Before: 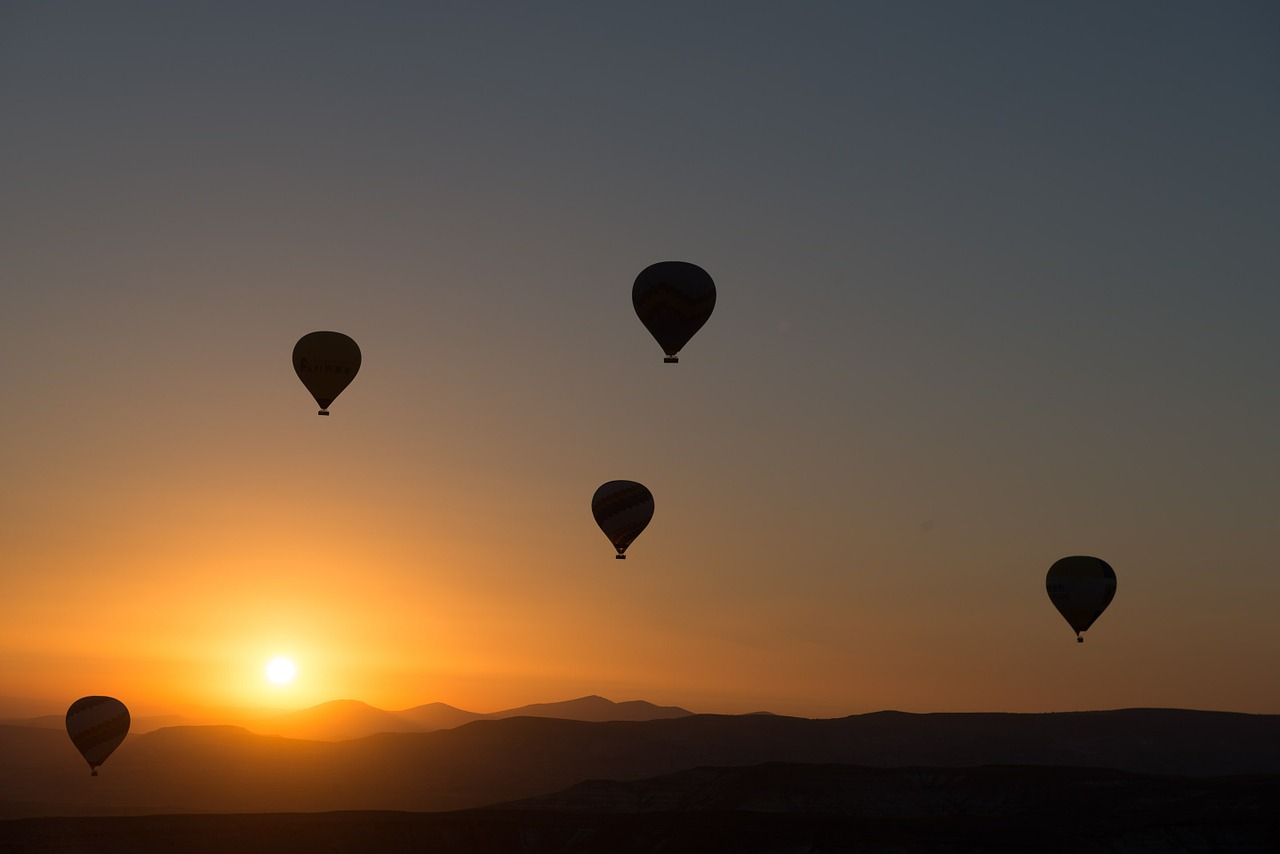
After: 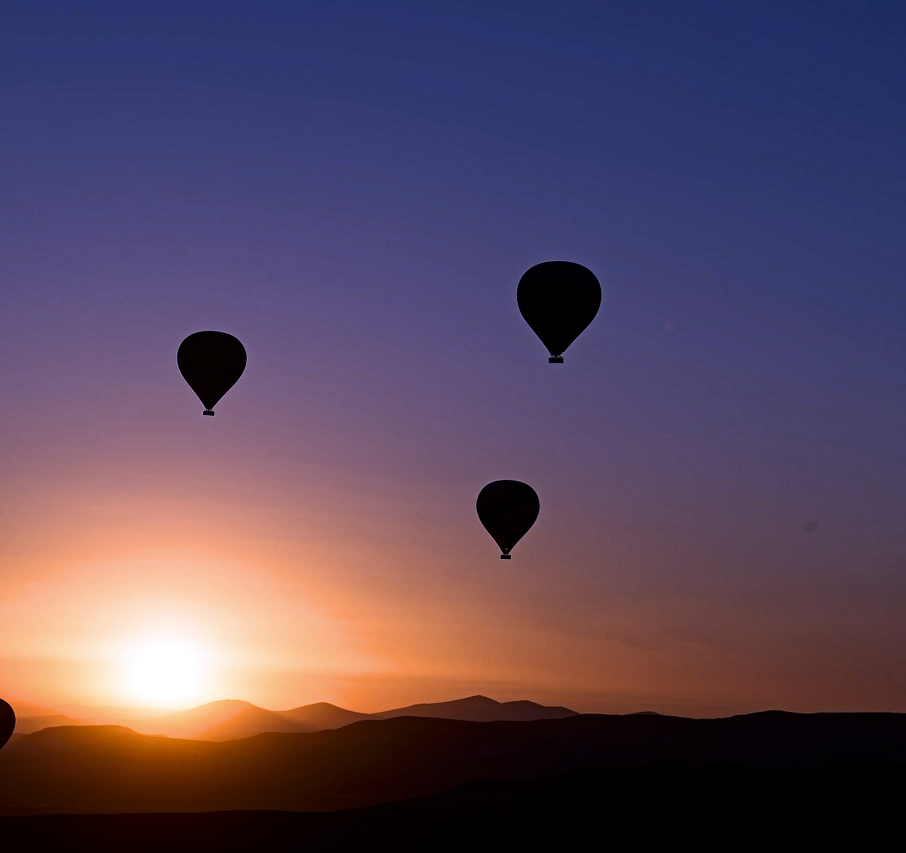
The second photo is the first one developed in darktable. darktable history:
filmic rgb: black relative exposure -9.08 EV, white relative exposure 2.3 EV, hardness 7.49
contrast brightness saturation: contrast 0.07, brightness -0.13, saturation 0.06
white balance: red 0.98, blue 1.61
contrast equalizer: y [[0.5, 0.501, 0.525, 0.597, 0.58, 0.514], [0.5 ×6], [0.5 ×6], [0 ×6], [0 ×6]]
crop and rotate: left 9.061%, right 20.142%
